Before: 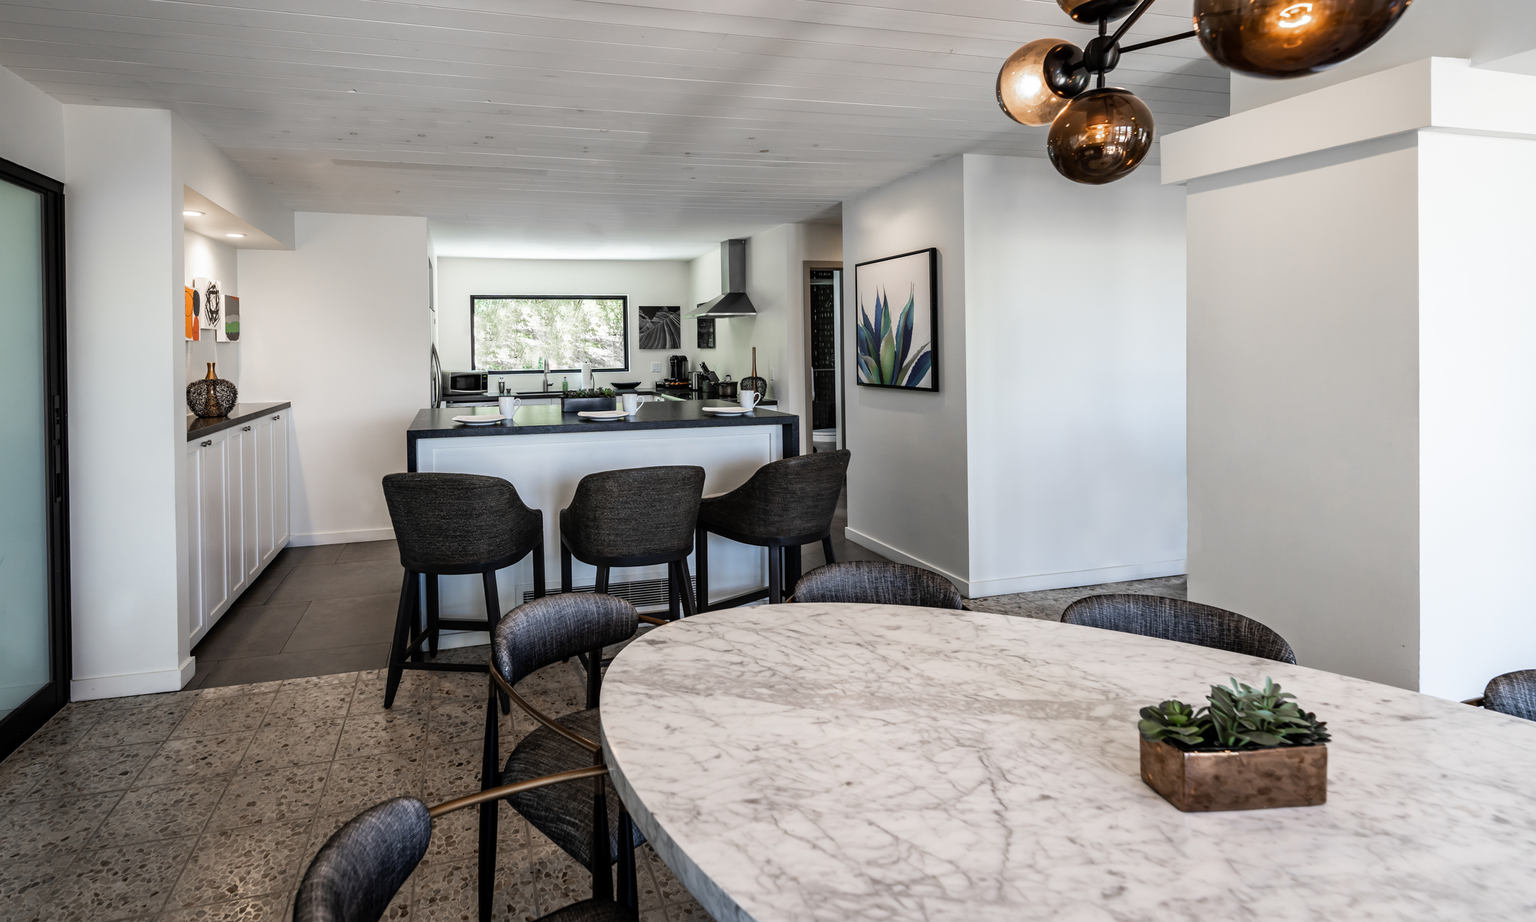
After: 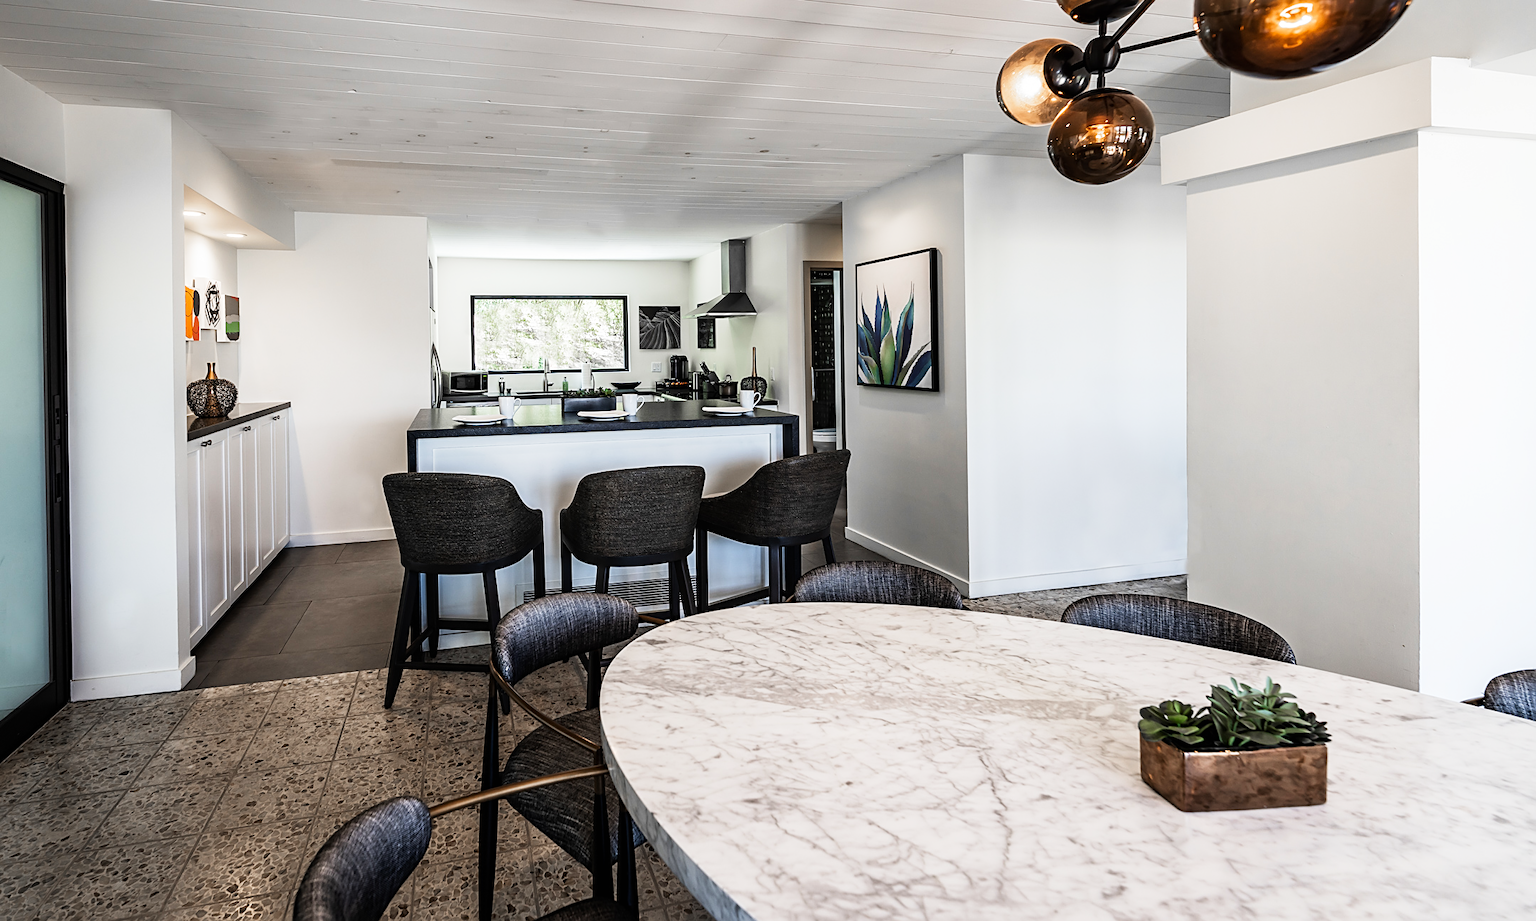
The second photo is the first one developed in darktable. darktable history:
sharpen: on, module defaults
tone curve: curves: ch0 [(0, 0.003) (0.117, 0.101) (0.257, 0.246) (0.408, 0.432) (0.632, 0.716) (0.795, 0.884) (1, 1)]; ch1 [(0, 0) (0.227, 0.197) (0.405, 0.421) (0.501, 0.501) (0.522, 0.526) (0.546, 0.564) (0.589, 0.602) (0.696, 0.761) (0.976, 0.992)]; ch2 [(0, 0) (0.208, 0.176) (0.377, 0.38) (0.5, 0.5) (0.537, 0.534) (0.571, 0.577) (0.627, 0.64) (0.698, 0.76) (1, 1)], preserve colors none
